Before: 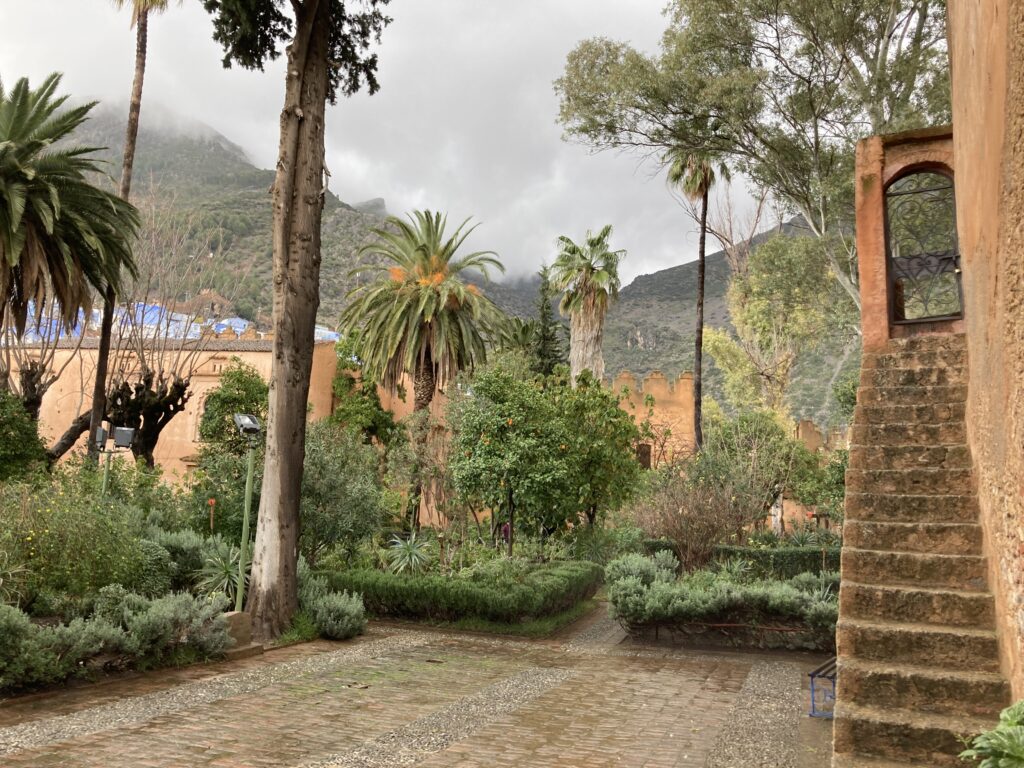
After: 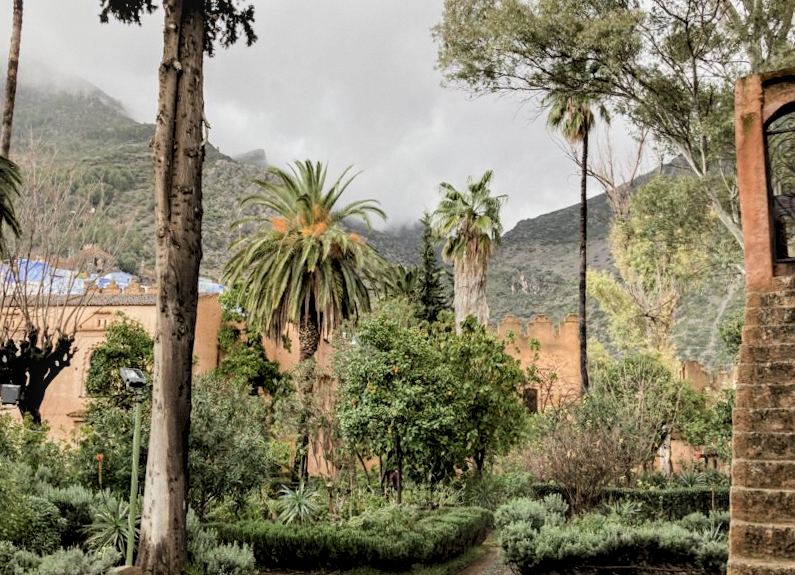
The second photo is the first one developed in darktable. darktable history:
grain: coarseness 14.57 ISO, strength 8.8%
crop and rotate: left 10.77%, top 5.1%, right 10.41%, bottom 16.76%
local contrast: on, module defaults
levels: levels [0.055, 0.477, 0.9]
filmic rgb: black relative exposure -7.65 EV, white relative exposure 4.56 EV, hardness 3.61
tone equalizer: on, module defaults
rotate and perspective: rotation -1.42°, crop left 0.016, crop right 0.984, crop top 0.035, crop bottom 0.965
